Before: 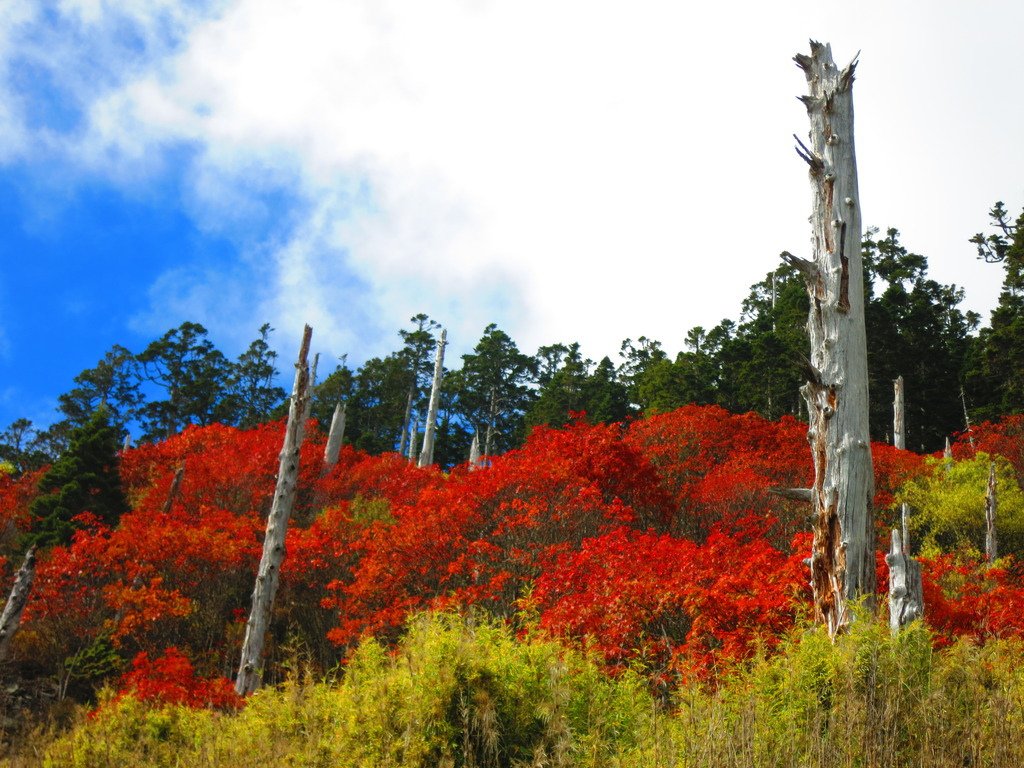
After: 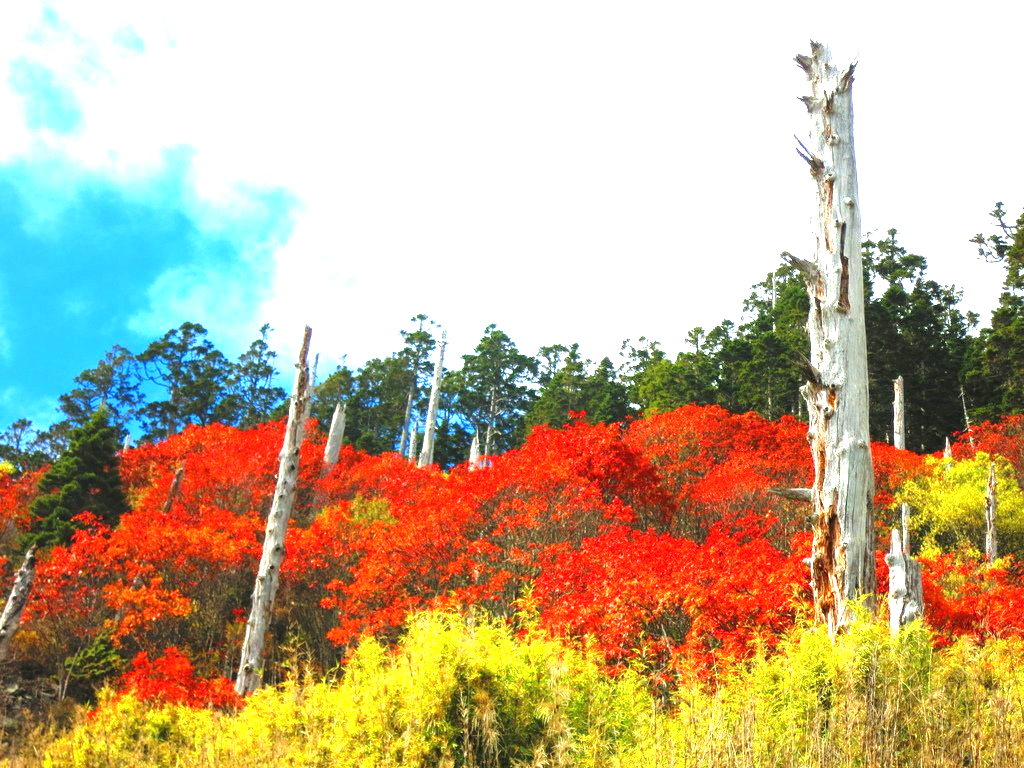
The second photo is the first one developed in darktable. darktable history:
exposure: black level correction 0.001, exposure 1.733 EV, compensate exposure bias true, compensate highlight preservation false
tone equalizer: edges refinement/feathering 500, mask exposure compensation -1.57 EV, preserve details no
